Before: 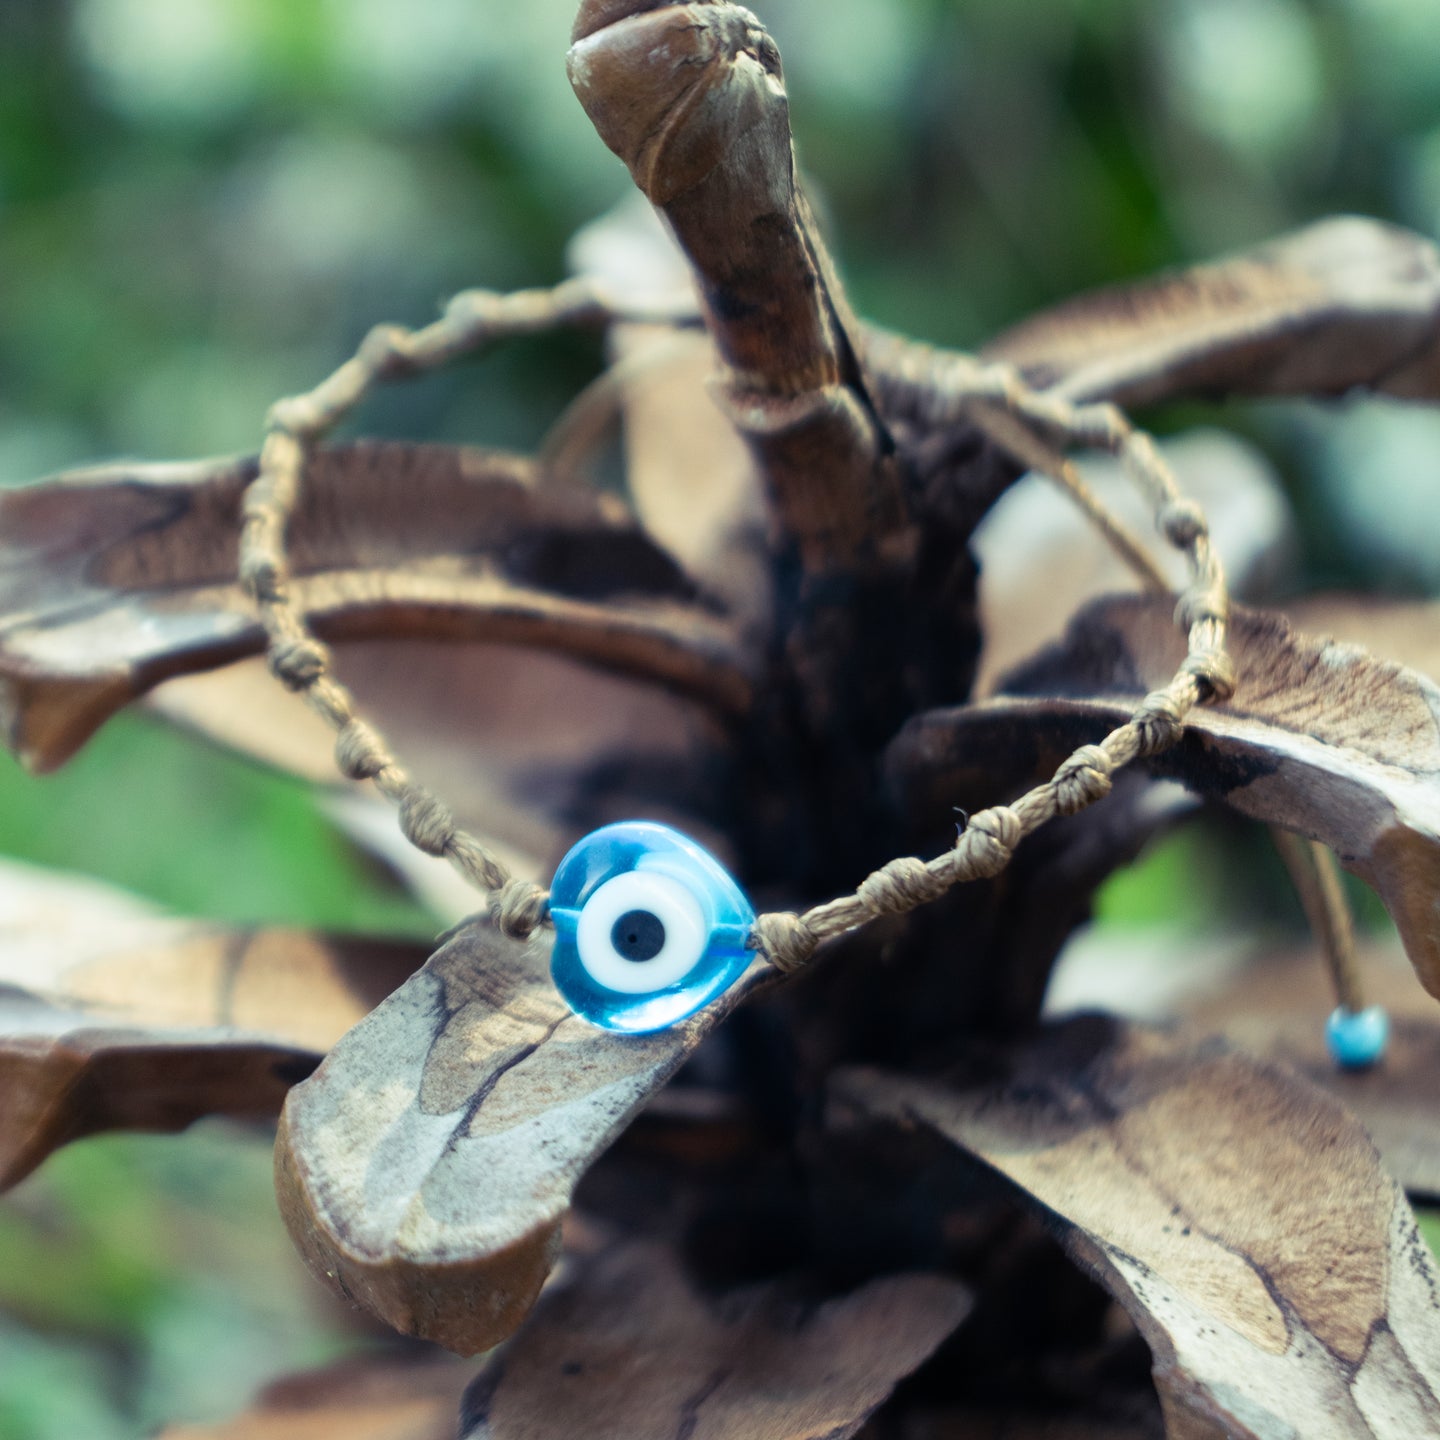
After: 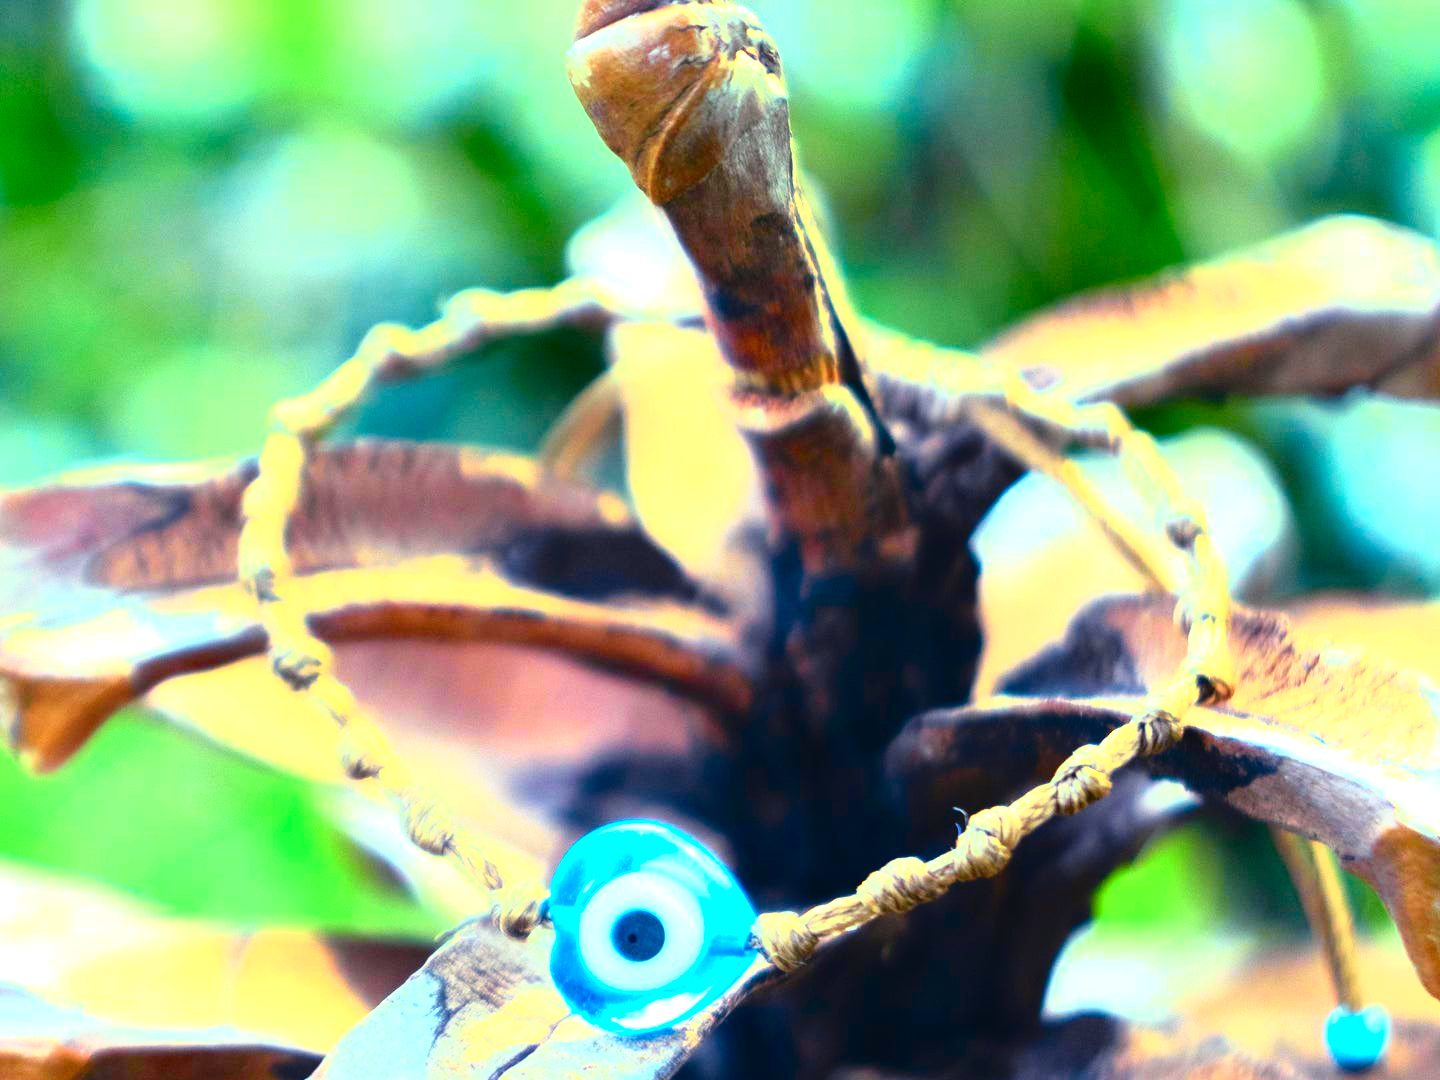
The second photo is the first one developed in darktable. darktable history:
crop: bottom 24.988%
exposure: exposure 1.25 EV, compensate exposure bias true, compensate highlight preservation false
tone curve: curves: ch0 [(0, 0.018) (0.162, 0.128) (0.434, 0.478) (0.667, 0.785) (0.819, 0.943) (1, 0.991)]; ch1 [(0, 0) (0.402, 0.36) (0.476, 0.449) (0.506, 0.505) (0.523, 0.518) (0.579, 0.626) (0.641, 0.668) (0.693, 0.745) (0.861, 0.934) (1, 1)]; ch2 [(0, 0) (0.424, 0.388) (0.483, 0.472) (0.503, 0.505) (0.521, 0.519) (0.547, 0.581) (0.582, 0.648) (0.699, 0.759) (0.997, 0.858)], color space Lab, independent channels
color balance rgb: linear chroma grading › global chroma 15%, perceptual saturation grading › global saturation 30%
